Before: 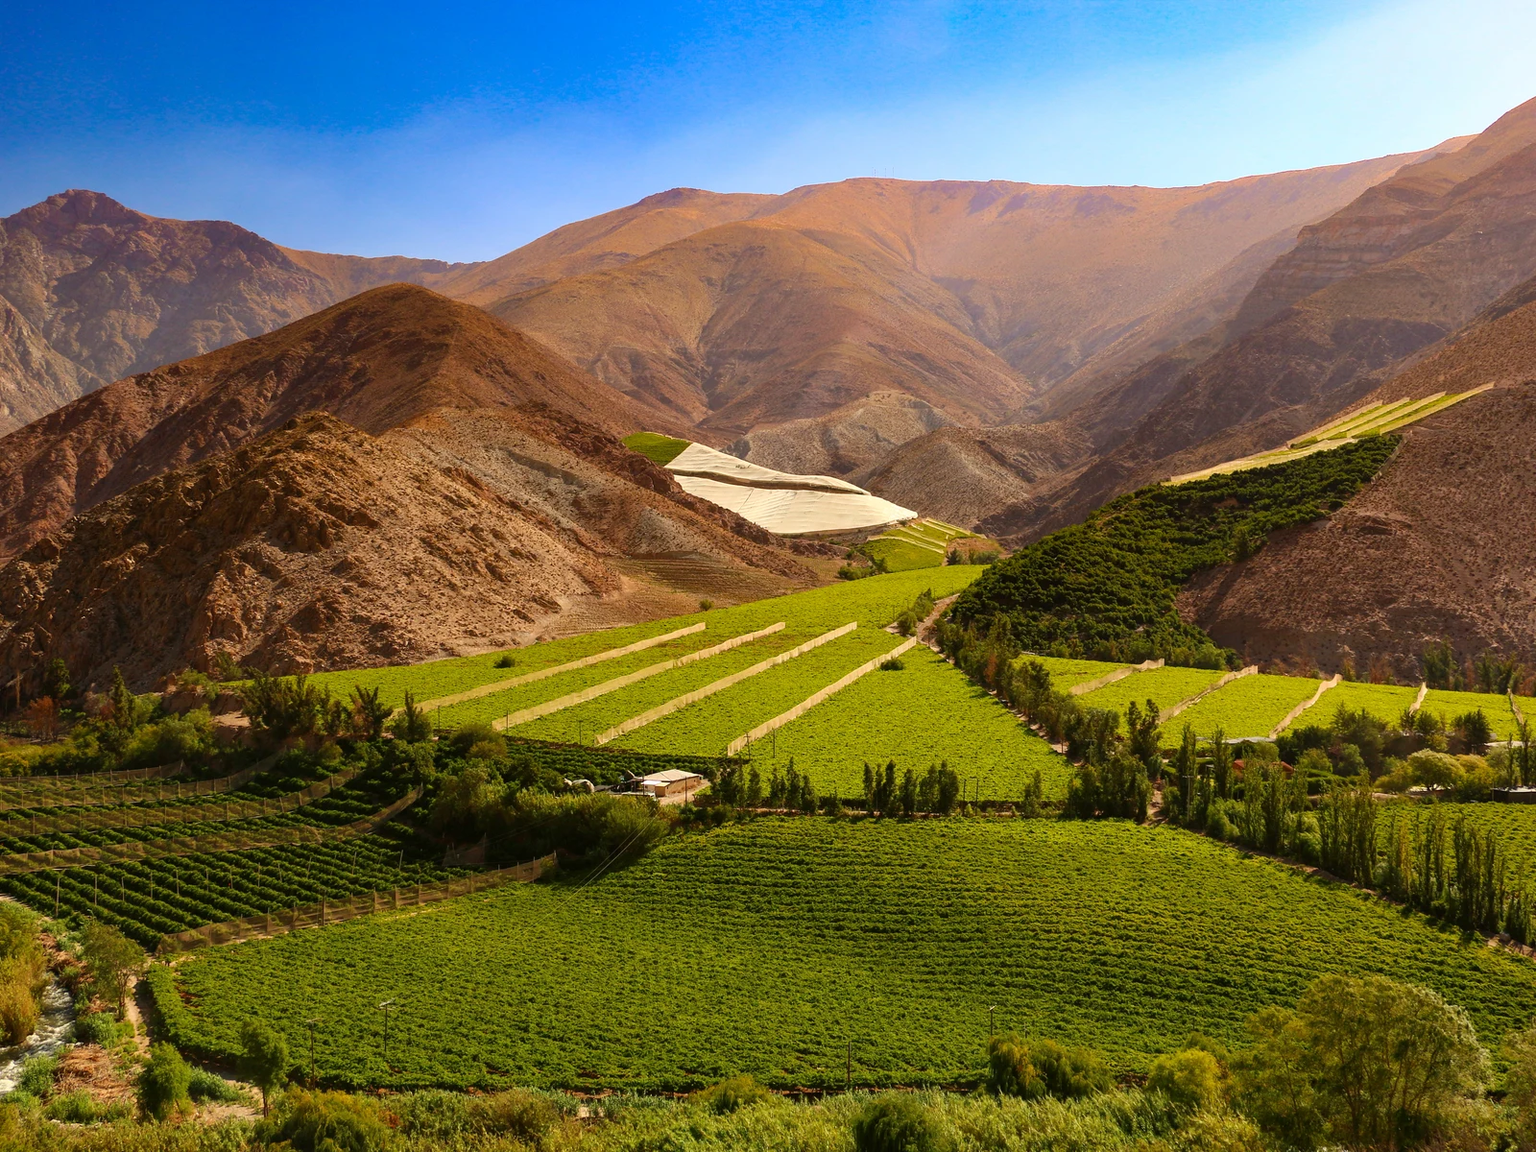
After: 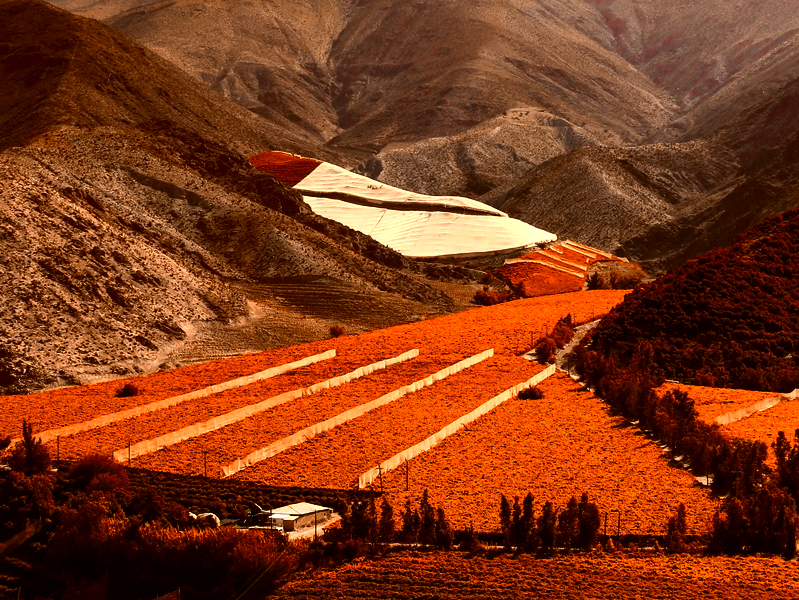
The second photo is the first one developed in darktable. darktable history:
rgb levels: mode RGB, independent channels, levels [[0, 0.5, 1], [0, 0.521, 1], [0, 0.536, 1]]
color zones: curves: ch0 [(0.009, 0.528) (0.136, 0.6) (0.255, 0.586) (0.39, 0.528) (0.522, 0.584) (0.686, 0.736) (0.849, 0.561)]; ch1 [(0.045, 0.781) (0.14, 0.416) (0.257, 0.695) (0.442, 0.032) (0.738, 0.338) (0.818, 0.632) (0.891, 0.741) (1, 0.704)]; ch2 [(0, 0.667) (0.141, 0.52) (0.26, 0.37) (0.474, 0.432) (0.743, 0.286)]
crop: left 25%, top 25%, right 25%, bottom 25%
base curve: curves: ch0 [(0, 0) (0.472, 0.455) (1, 1)], preserve colors none
contrast brightness saturation: contrast 0.19, brightness -0.24, saturation 0.11
